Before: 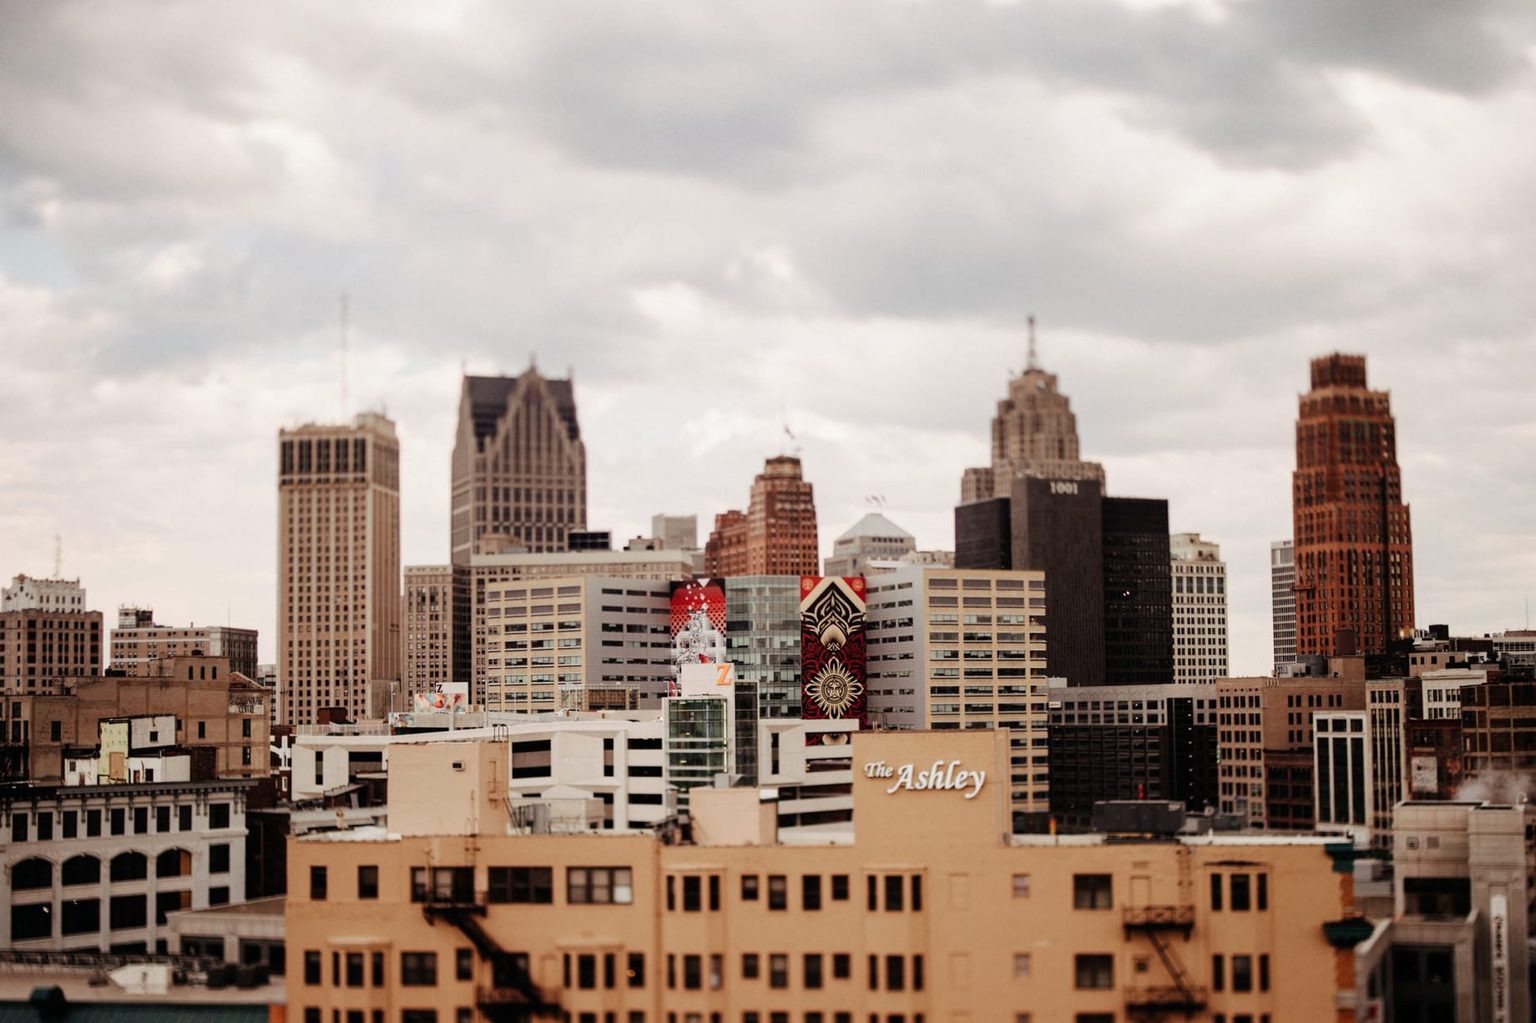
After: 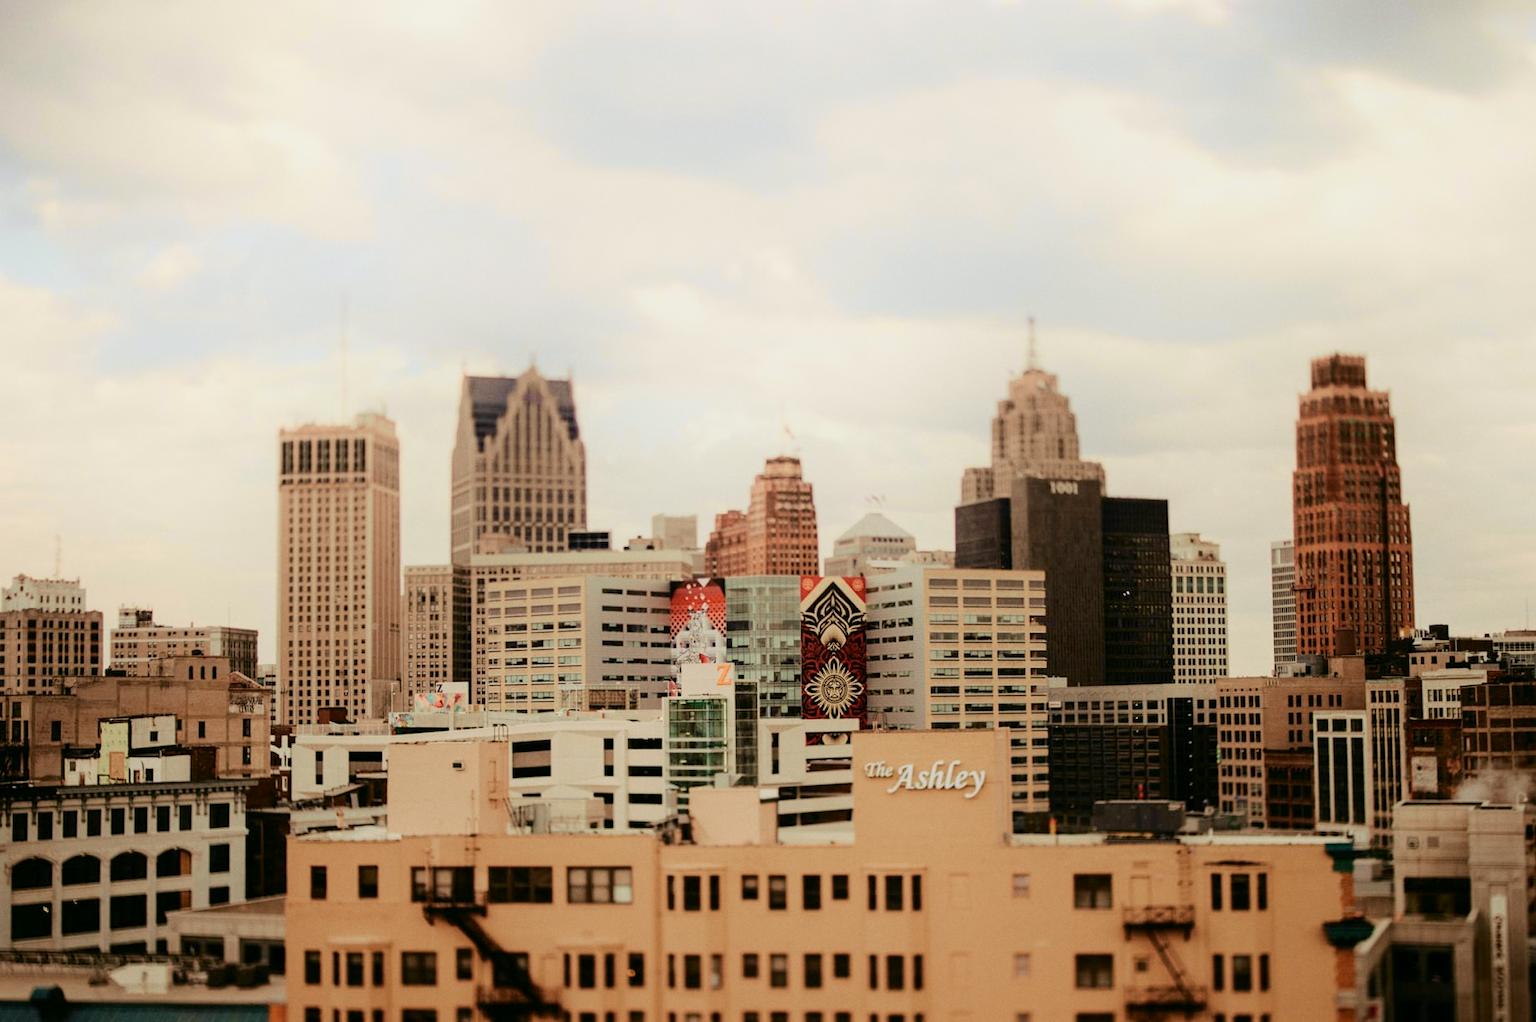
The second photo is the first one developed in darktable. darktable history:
shadows and highlights: shadows -40.15, highlights 62.88, soften with gaussian
tone equalizer: on, module defaults
grain: coarseness 0.09 ISO, strength 10%
tone curve: curves: ch0 [(0, 0) (0.402, 0.473) (0.673, 0.68) (0.899, 0.832) (0.999, 0.903)]; ch1 [(0, 0) (0.379, 0.262) (0.464, 0.425) (0.498, 0.49) (0.507, 0.5) (0.53, 0.532) (0.582, 0.583) (0.68, 0.672) (0.791, 0.748) (1, 0.896)]; ch2 [(0, 0) (0.199, 0.414) (0.438, 0.49) (0.496, 0.501) (0.515, 0.546) (0.577, 0.605) (0.632, 0.649) (0.717, 0.727) (0.845, 0.855) (0.998, 0.977)], color space Lab, independent channels, preserve colors none
